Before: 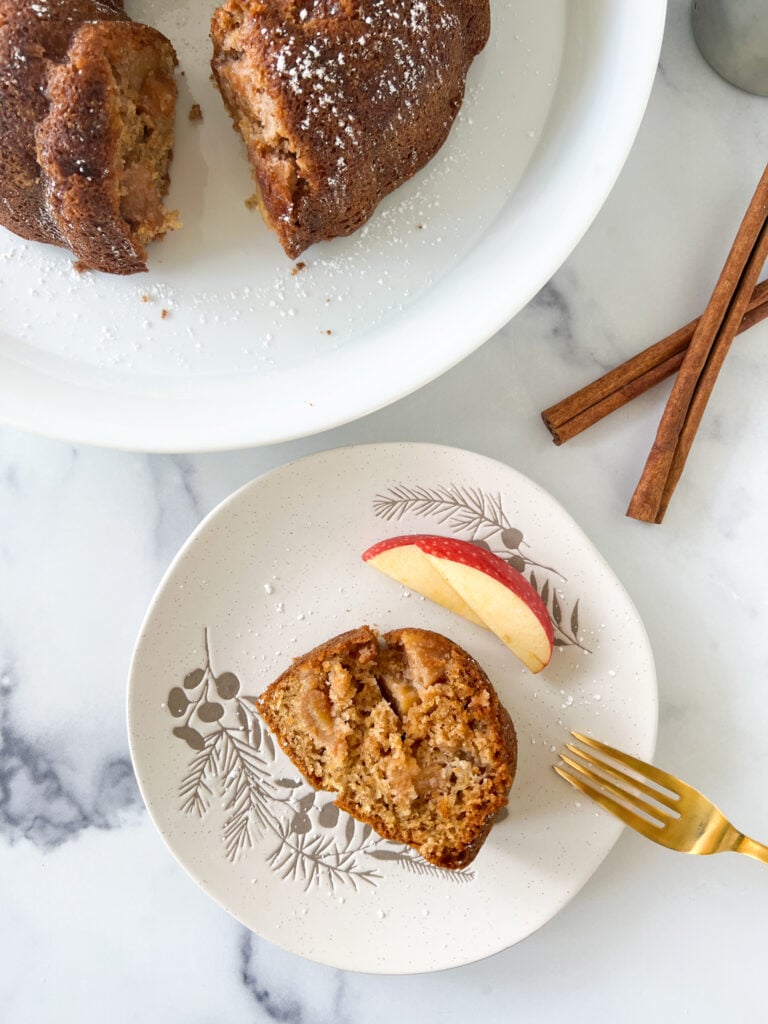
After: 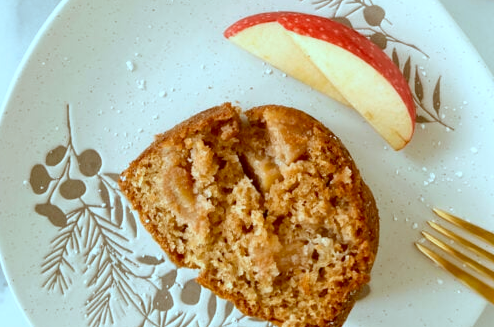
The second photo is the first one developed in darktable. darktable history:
crop: left 18.091%, top 51.13%, right 17.525%, bottom 16.85%
color correction: highlights a* -14.62, highlights b* -16.22, shadows a* 10.12, shadows b* 29.4
